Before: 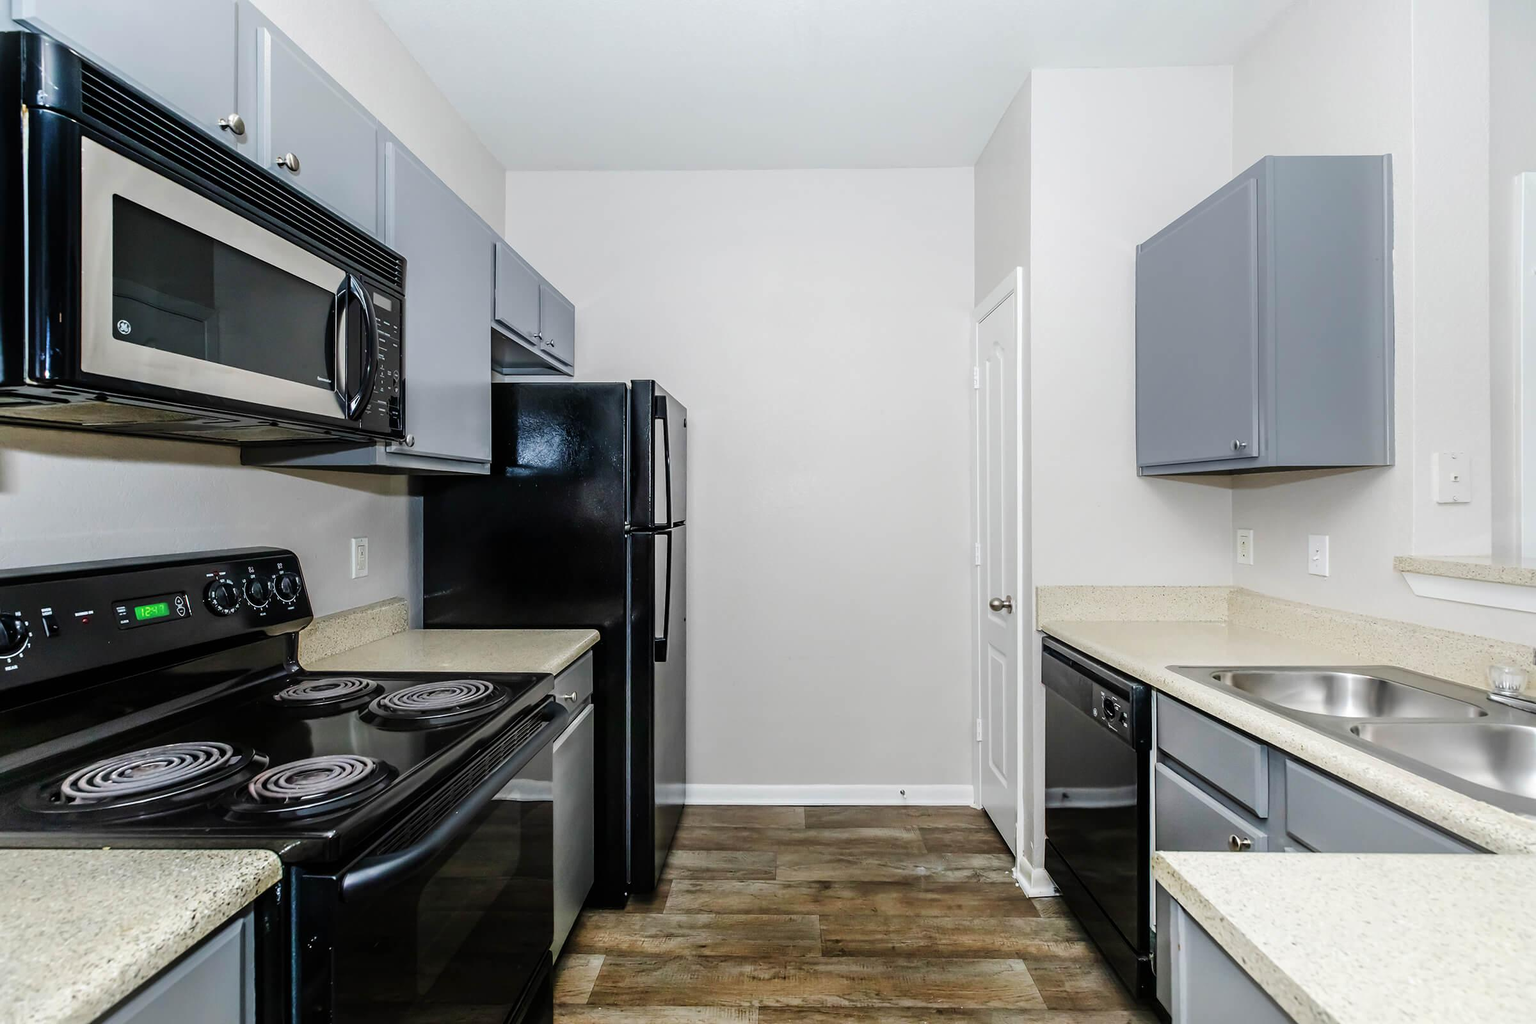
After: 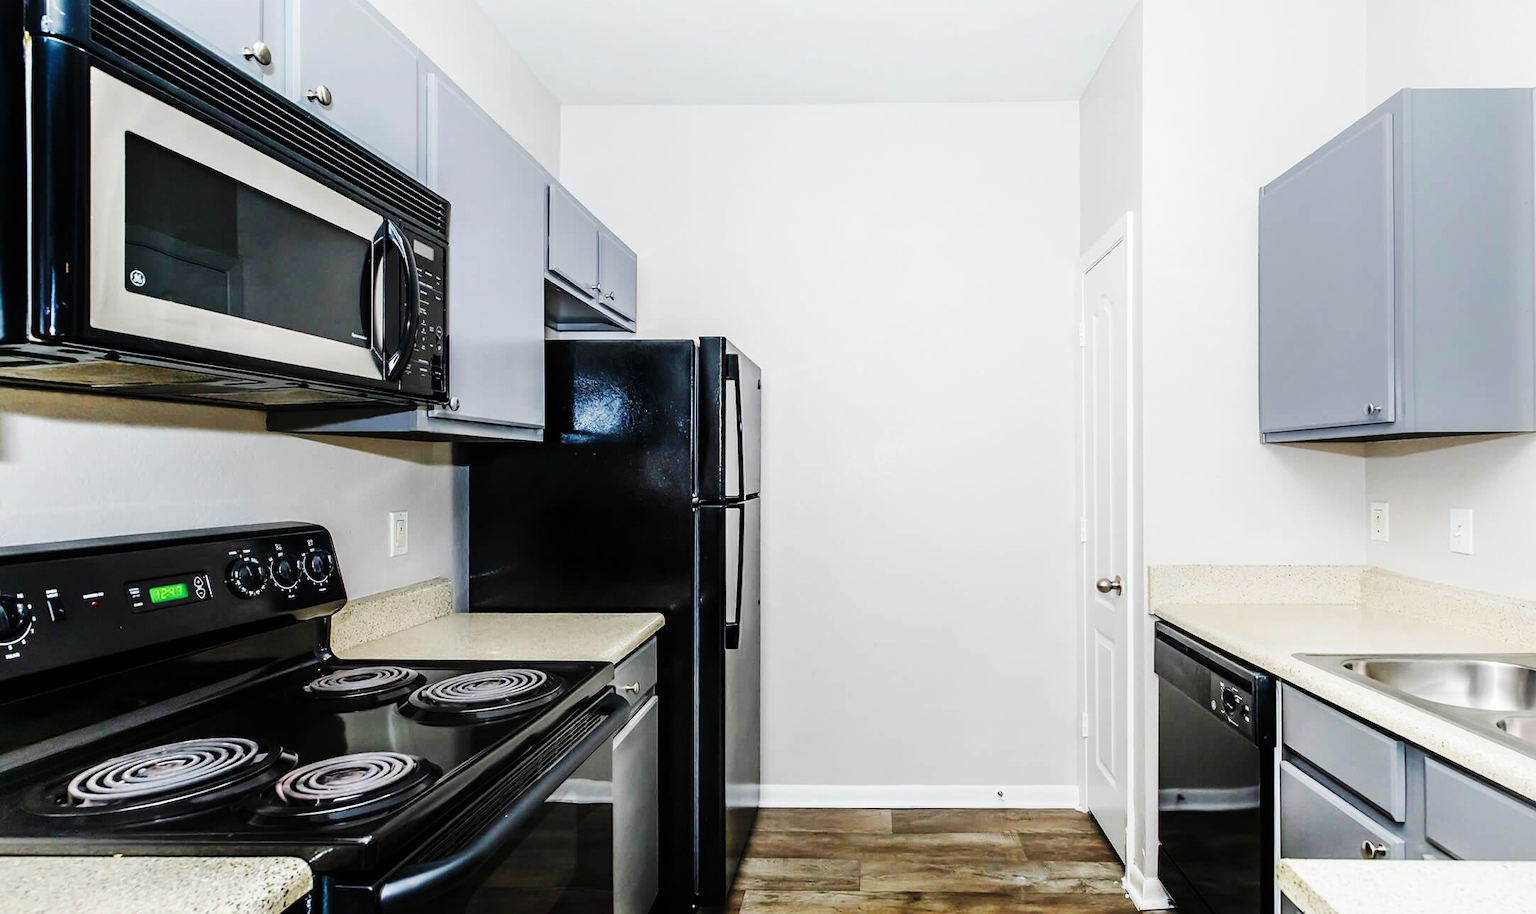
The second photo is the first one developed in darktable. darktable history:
base curve: curves: ch0 [(0, 0) (0.032, 0.025) (0.121, 0.166) (0.206, 0.329) (0.605, 0.79) (1, 1)], preserve colors none
crop: top 7.49%, right 9.717%, bottom 11.943%
white balance: emerald 1
